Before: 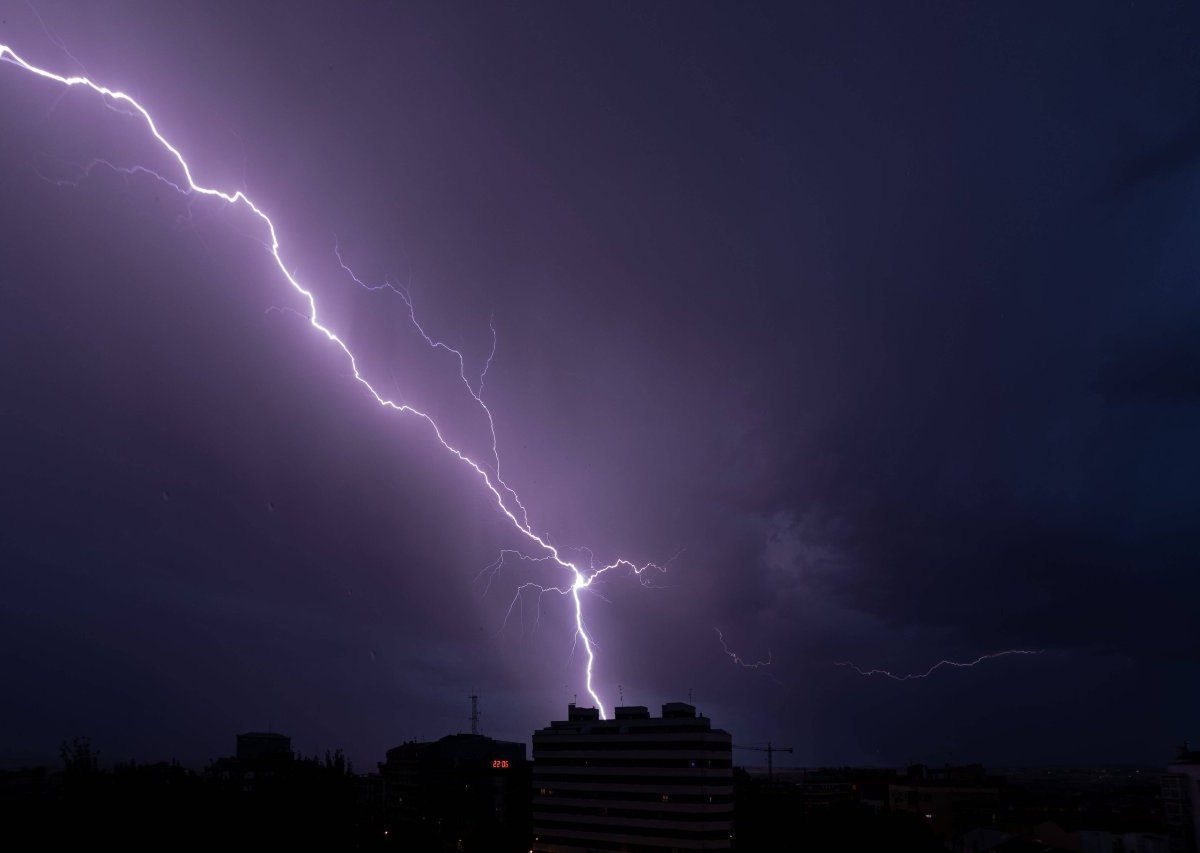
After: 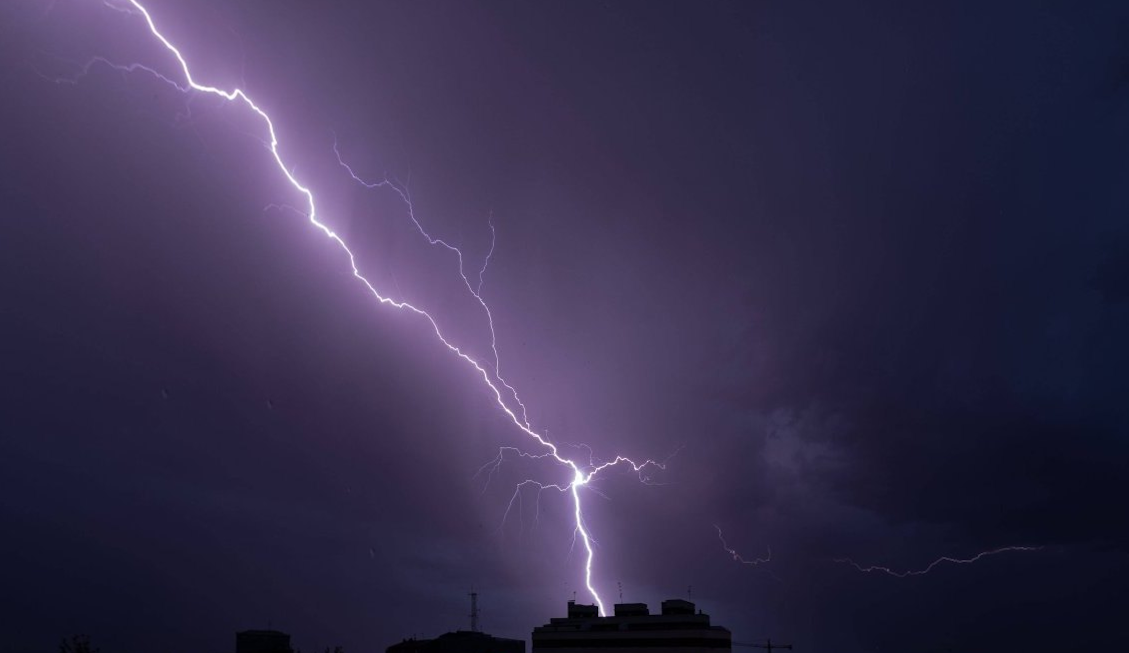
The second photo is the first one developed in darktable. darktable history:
crop and rotate: angle 0.085°, top 12.038%, right 5.693%, bottom 11.174%
